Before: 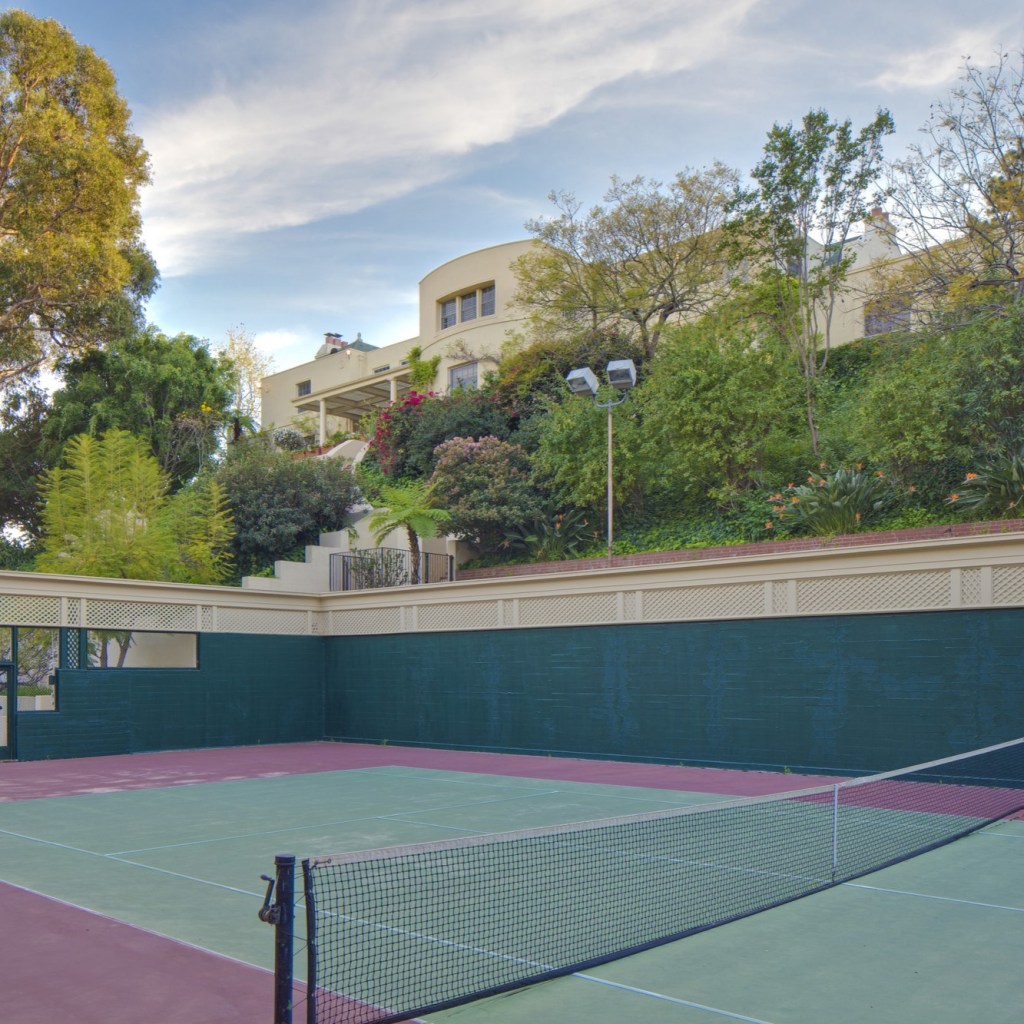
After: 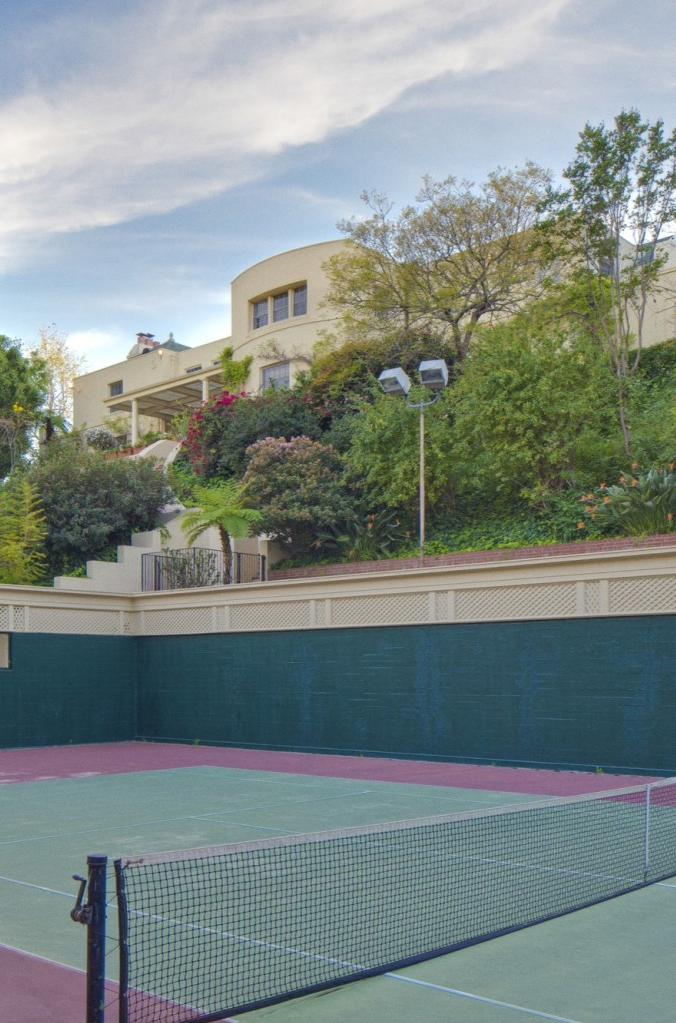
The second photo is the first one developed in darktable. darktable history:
grain: coarseness 0.09 ISO, strength 10%
crop and rotate: left 18.442%, right 15.508%
